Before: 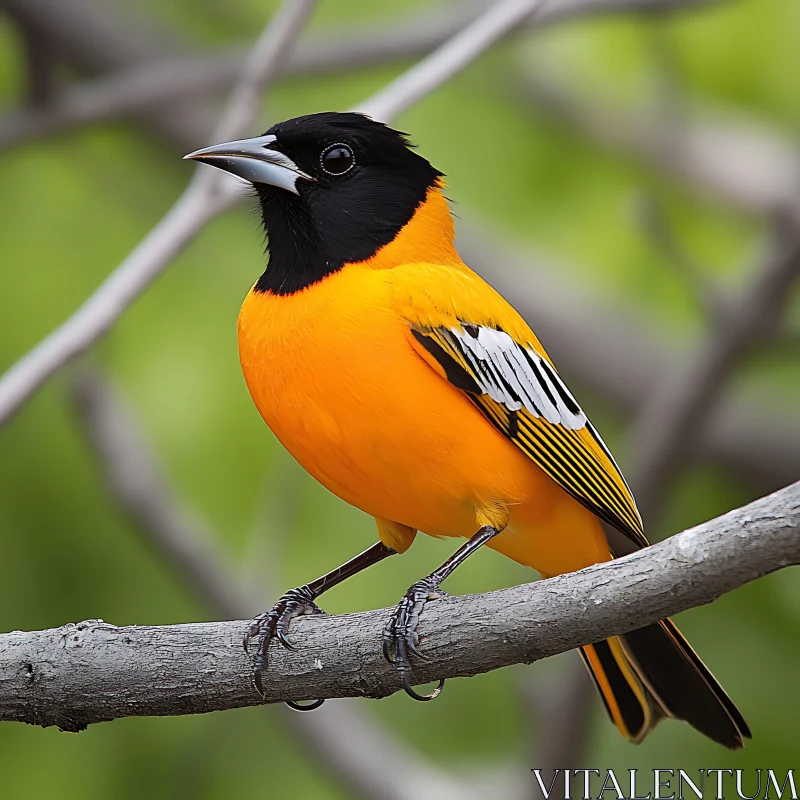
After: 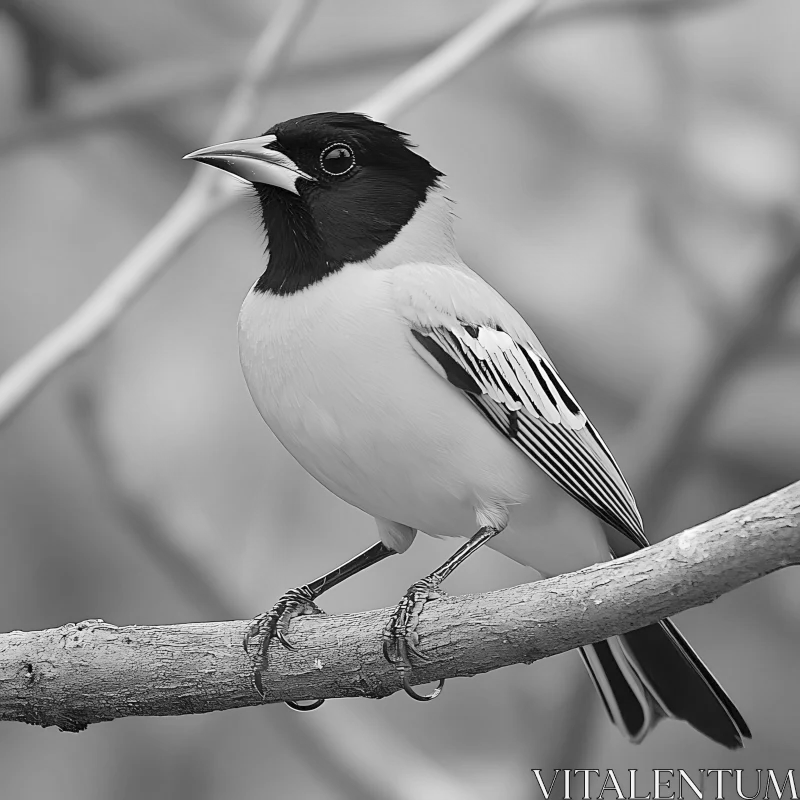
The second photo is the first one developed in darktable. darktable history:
monochrome: on, module defaults
contrast brightness saturation: brightness 0.18, saturation -0.5
